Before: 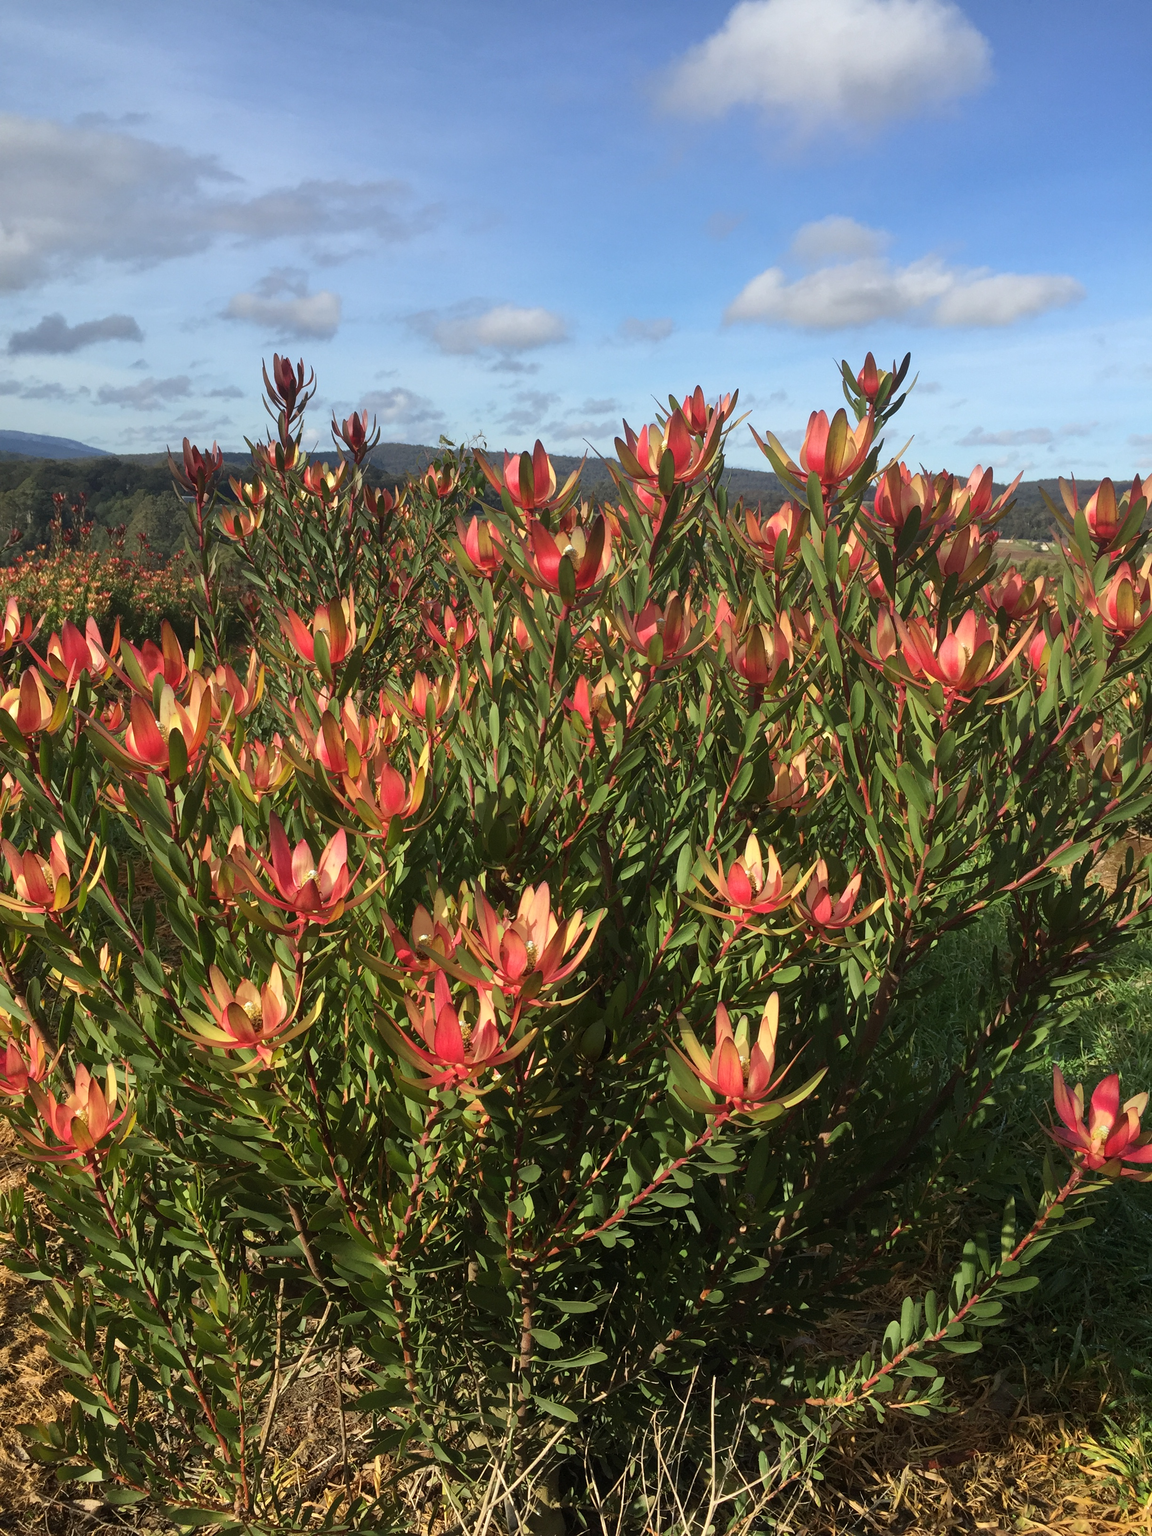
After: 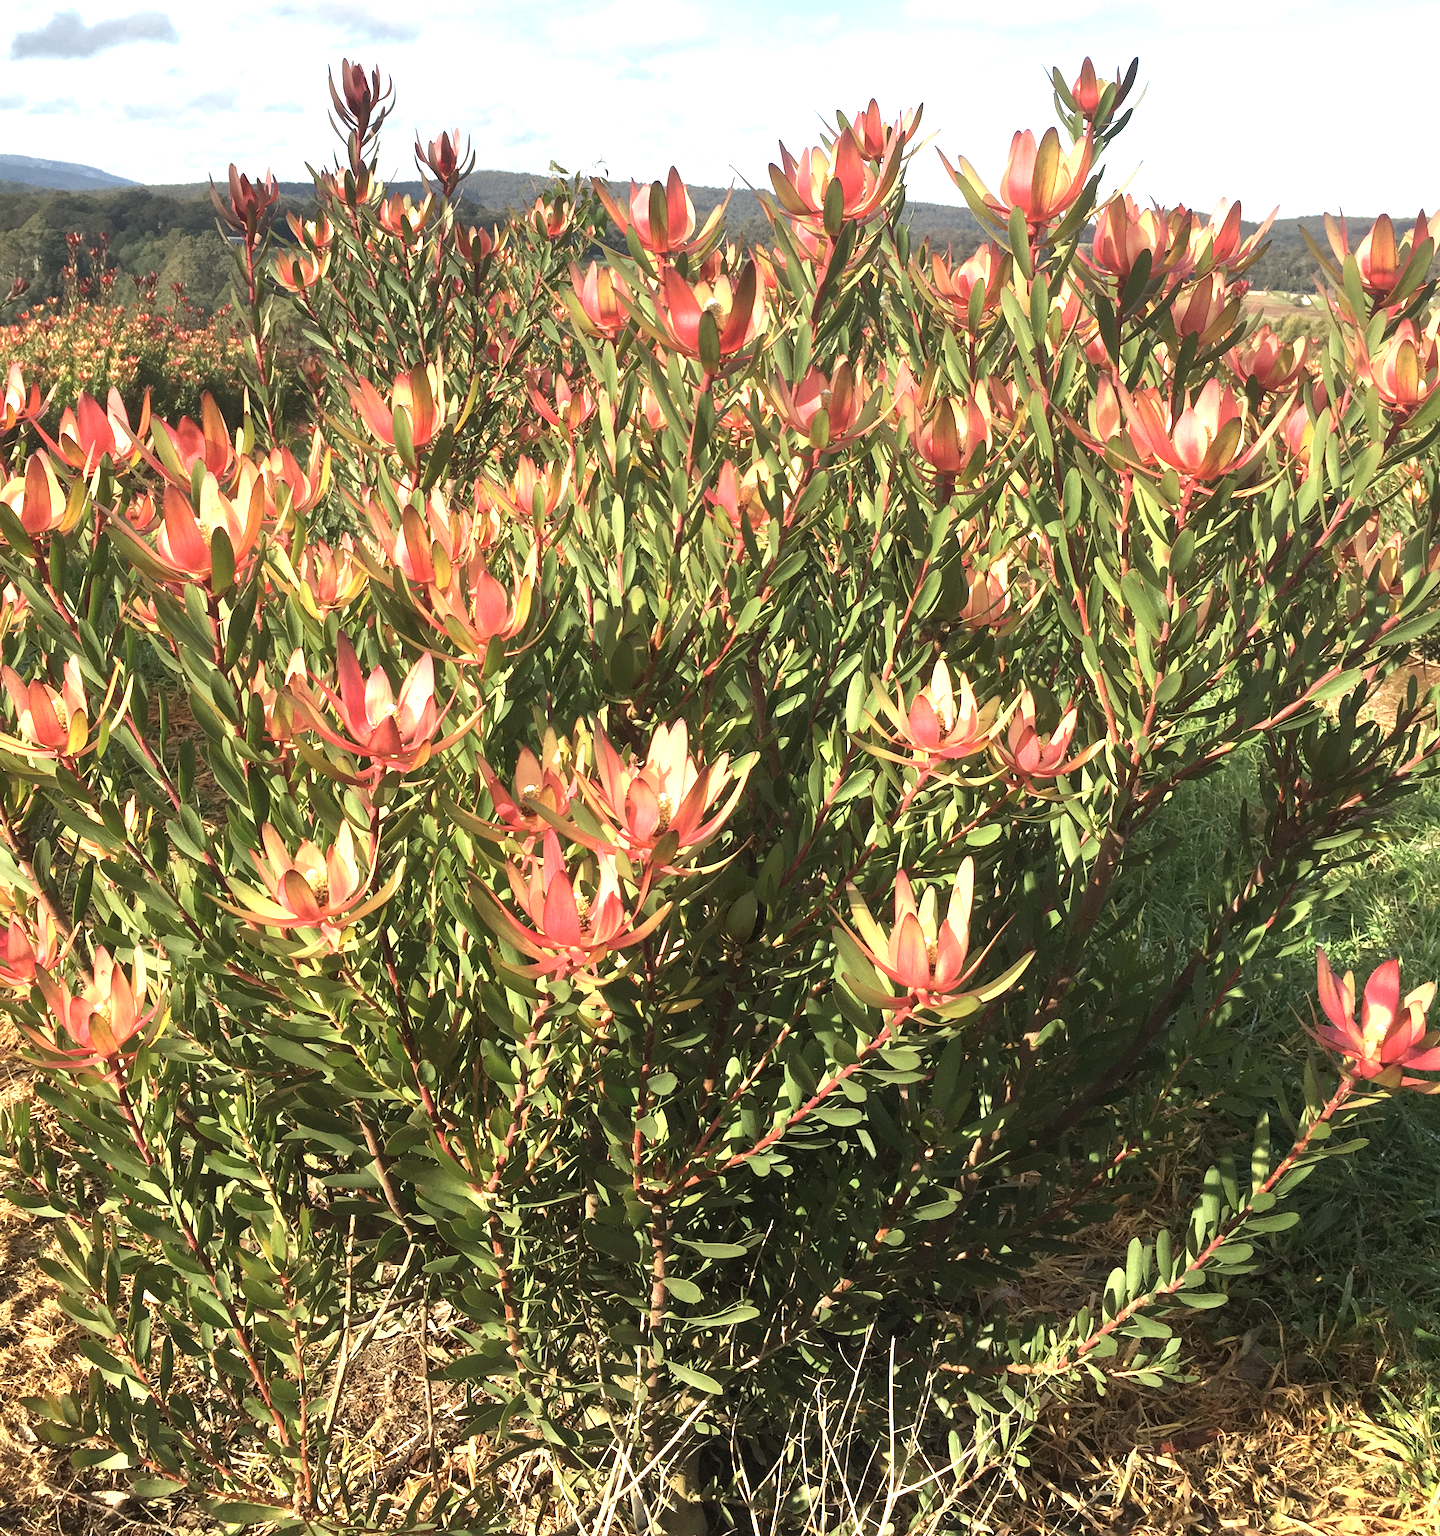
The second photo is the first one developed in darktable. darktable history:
white balance: red 1.045, blue 0.932
crop and rotate: top 19.998%
exposure: black level correction 0, exposure 1.3 EV, compensate exposure bias true, compensate highlight preservation false
contrast brightness saturation: saturation -0.17
